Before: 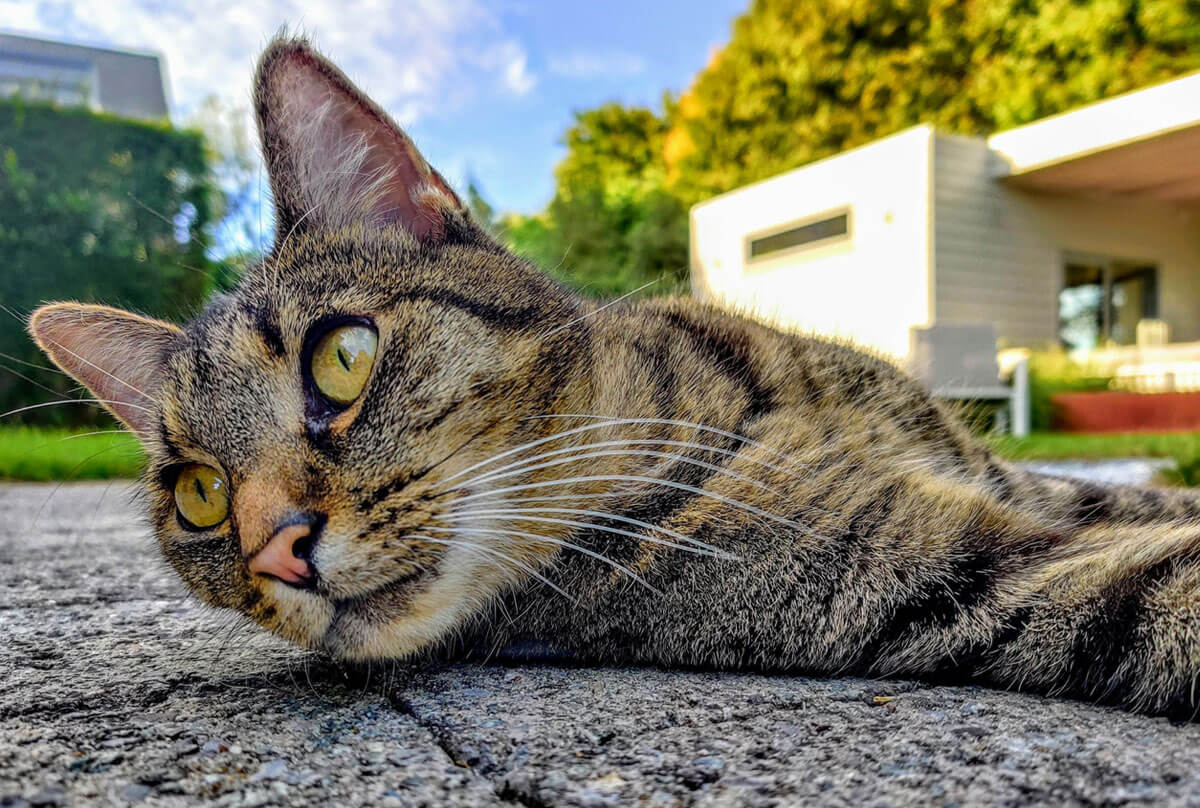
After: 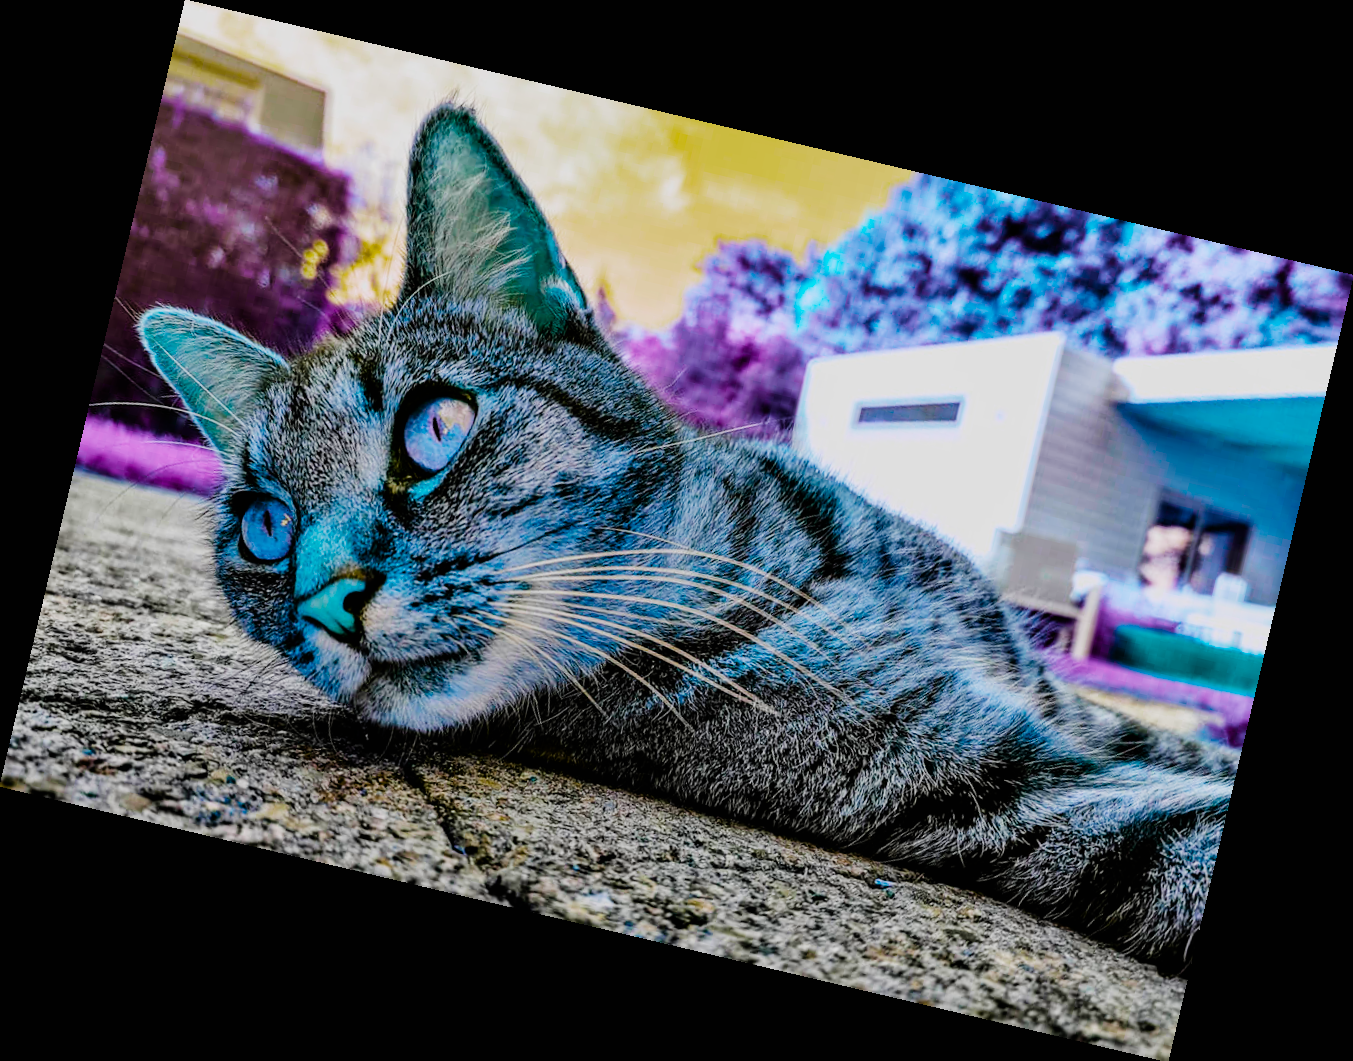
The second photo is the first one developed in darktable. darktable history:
color balance rgb: hue shift 180°, global vibrance 50%, contrast 0.32%
sigmoid: contrast 1.7, skew -0.2, preserve hue 0%, red attenuation 0.1, red rotation 0.035, green attenuation 0.1, green rotation -0.017, blue attenuation 0.15, blue rotation -0.052, base primaries Rec2020
rotate and perspective: rotation 13.27°, automatic cropping off
